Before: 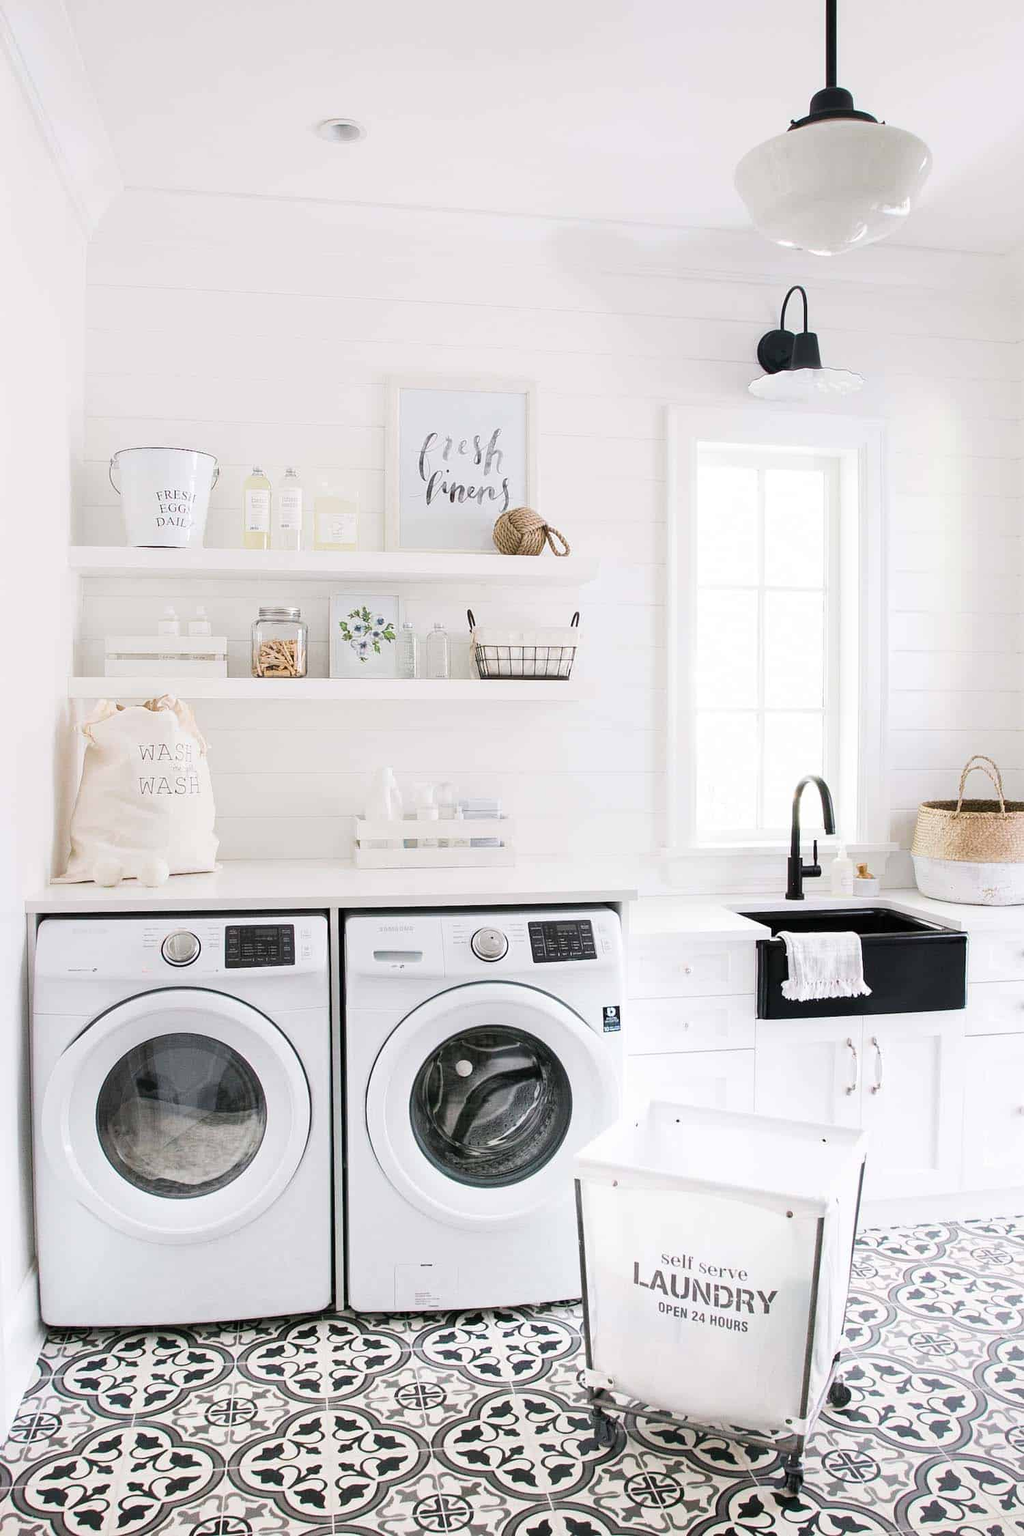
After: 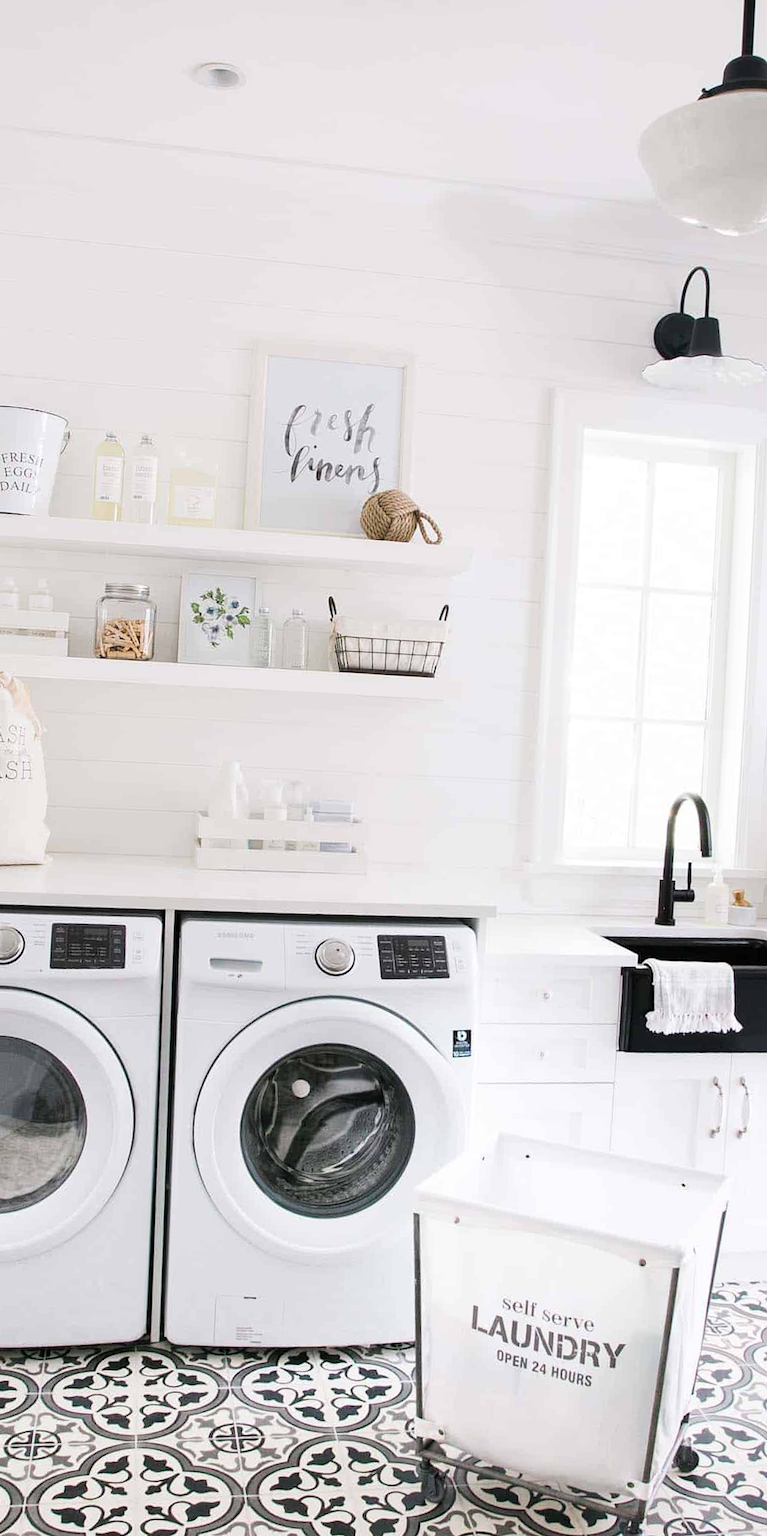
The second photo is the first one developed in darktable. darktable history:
crop and rotate: angle -2.84°, left 14.153%, top 0.035%, right 11.007%, bottom 0.066%
